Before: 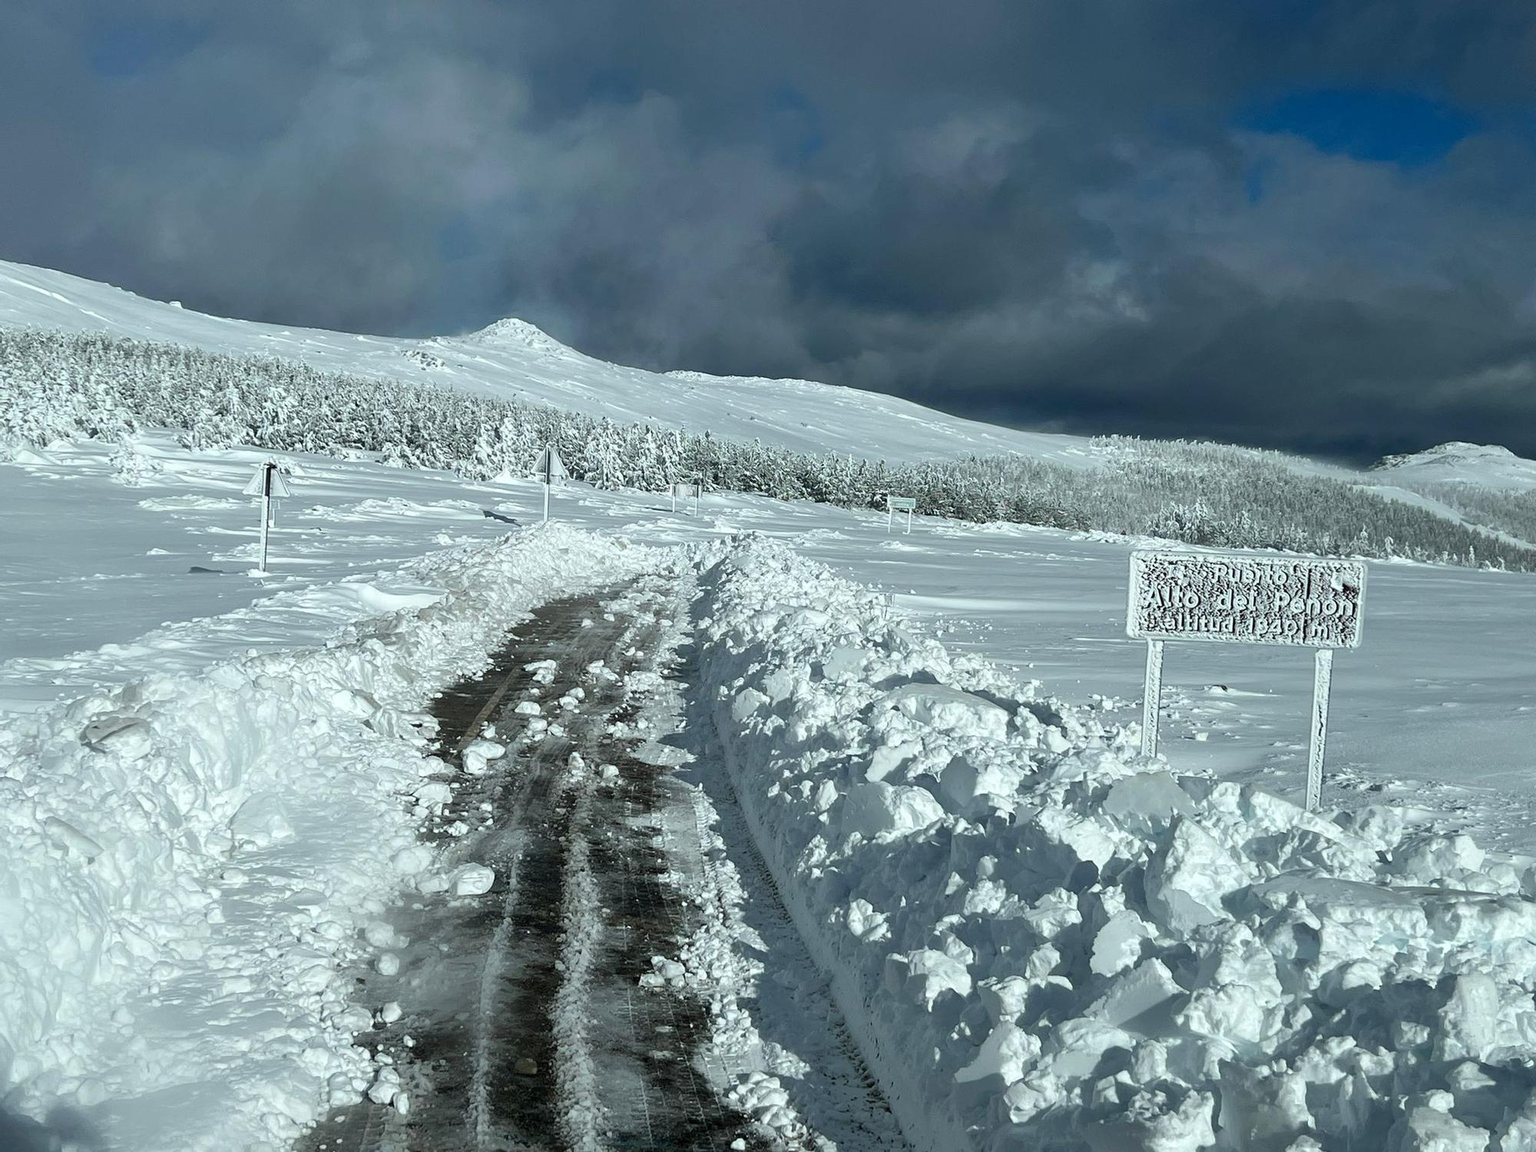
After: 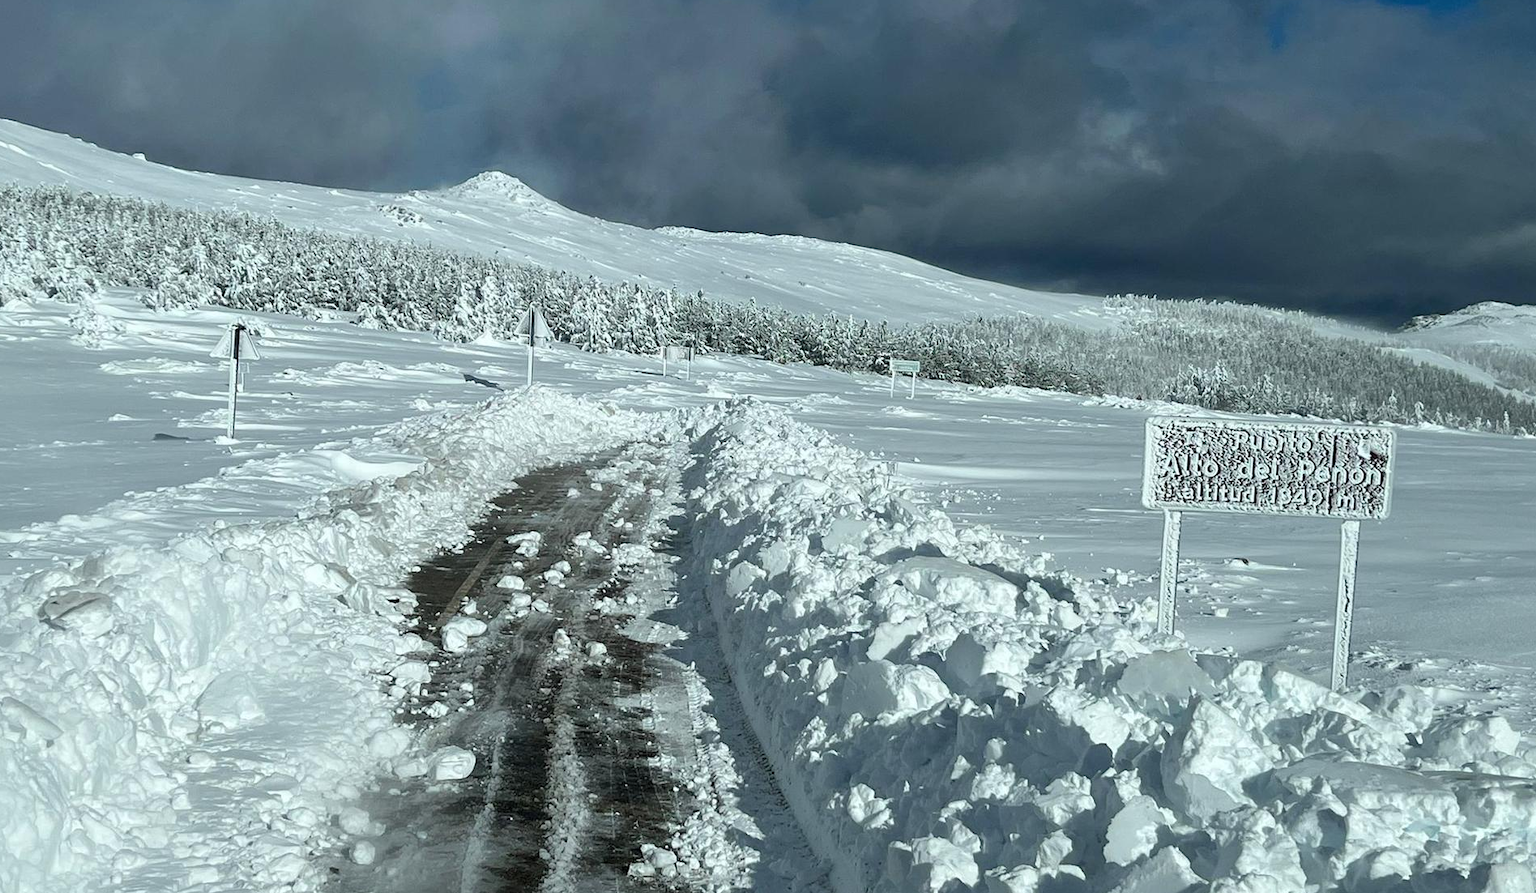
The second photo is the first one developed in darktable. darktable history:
crop and rotate: left 2.882%, top 13.595%, right 2.296%, bottom 12.851%
